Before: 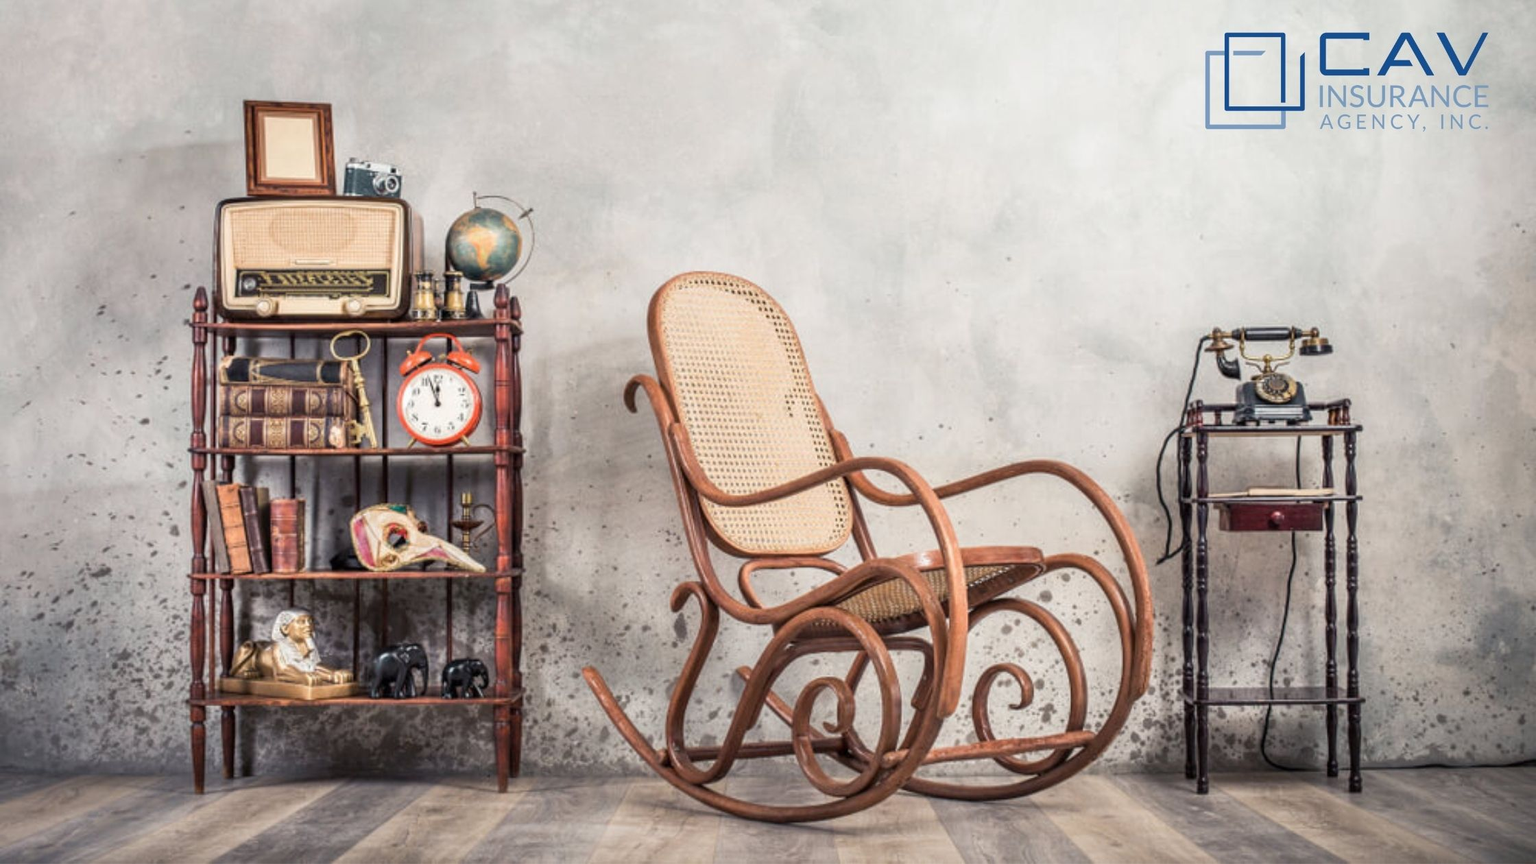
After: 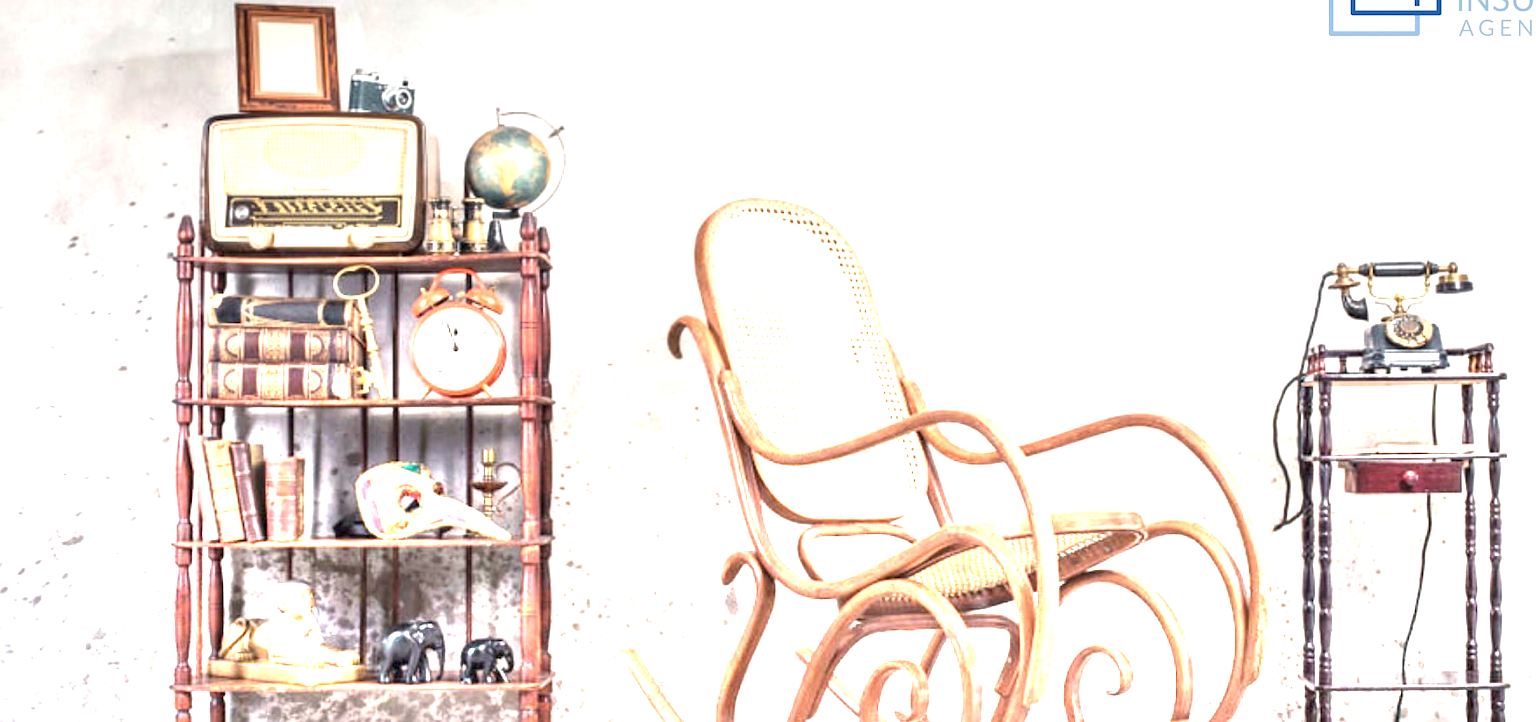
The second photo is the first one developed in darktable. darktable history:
crop and rotate: left 2.425%, top 11.305%, right 9.6%, bottom 15.08%
exposure: exposure 0.6 EV, compensate highlight preservation false
graduated density: density -3.9 EV
